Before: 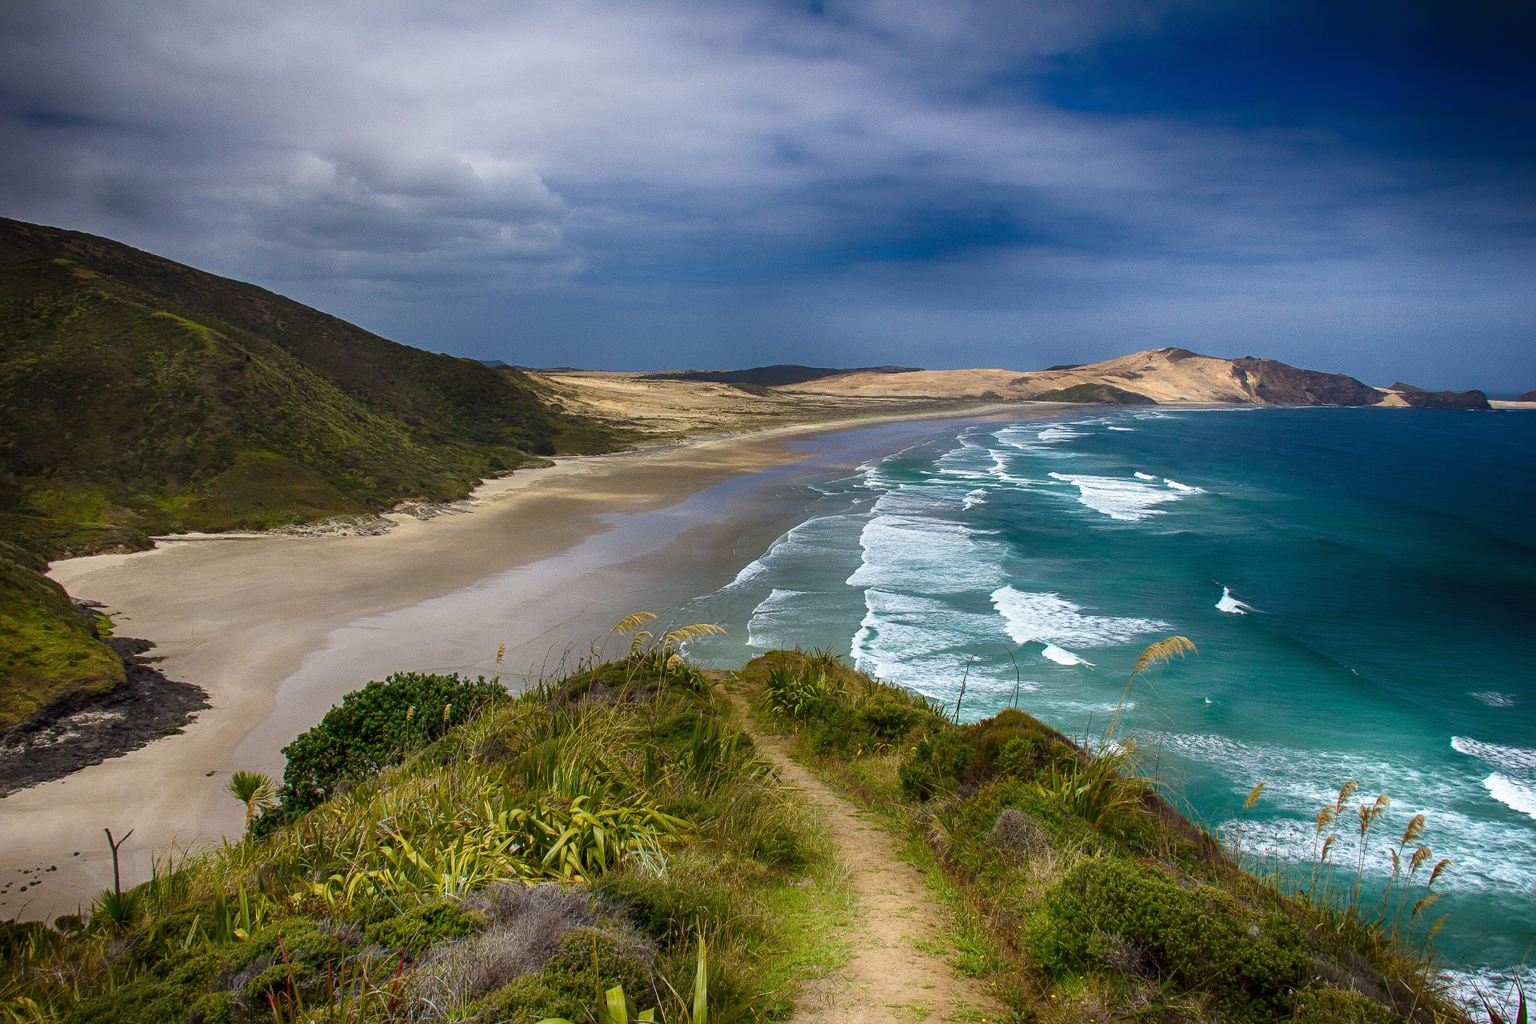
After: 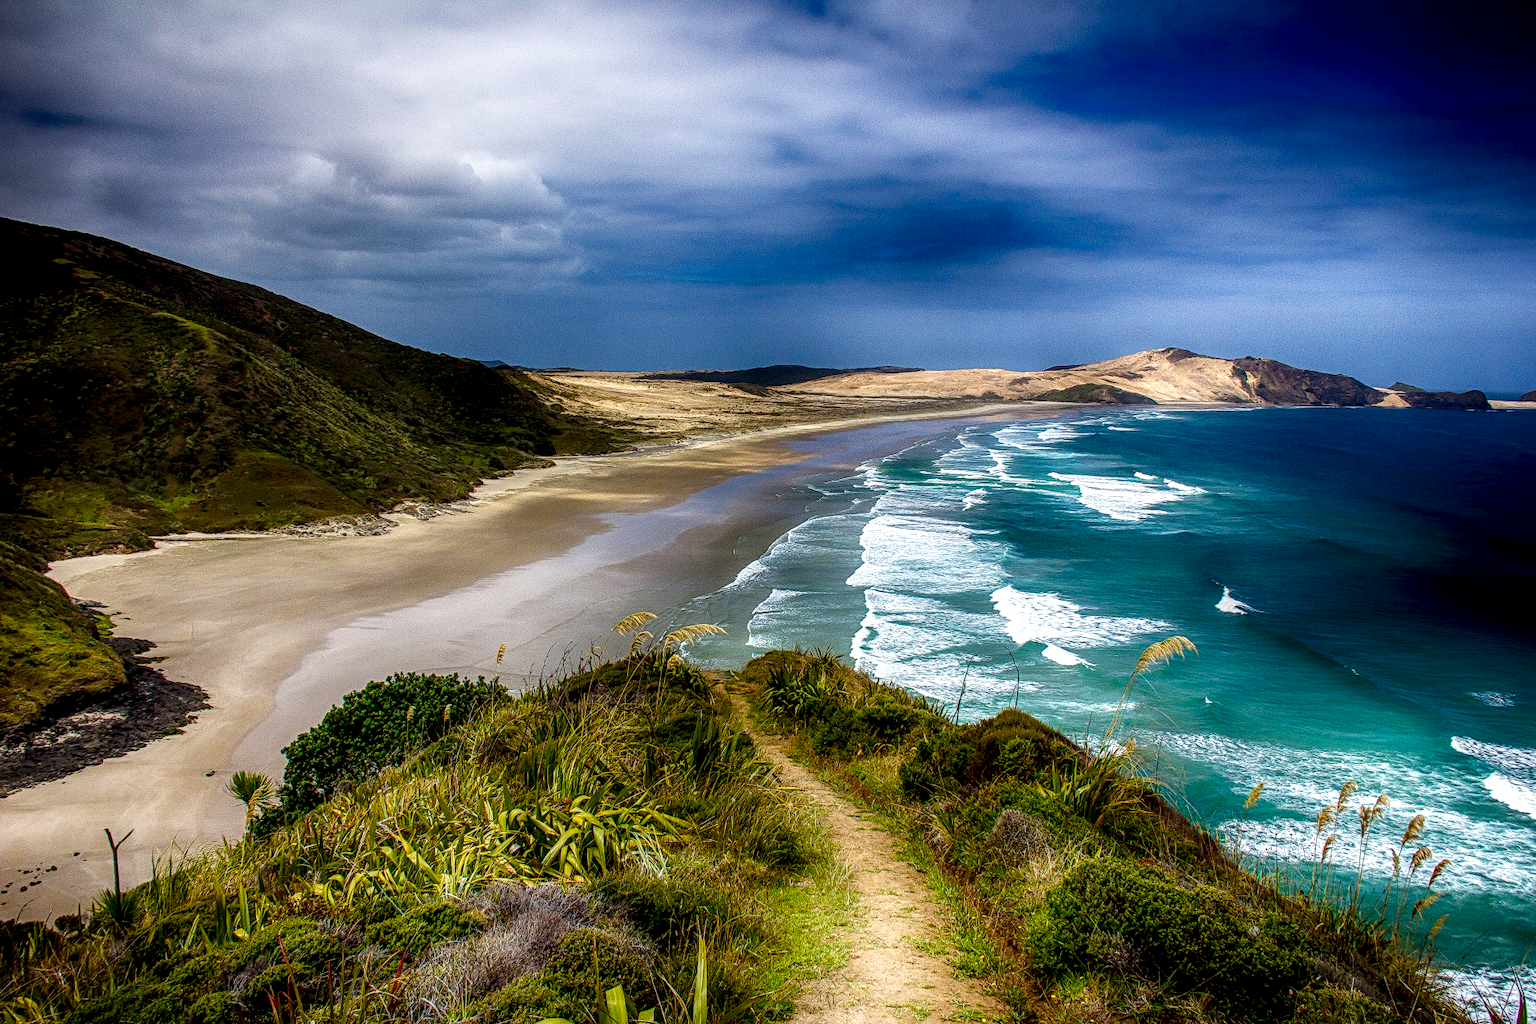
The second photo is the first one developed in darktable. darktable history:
contrast equalizer: y [[0.5, 0.486, 0.447, 0.446, 0.489, 0.5], [0.5 ×6], [0.5 ×6], [0 ×6], [0 ×6]]
local contrast: highlights 2%, shadows 1%, detail 182%
filmic rgb: middle gray luminance 21.85%, black relative exposure -14.06 EV, white relative exposure 2.96 EV, target black luminance 0%, hardness 8.8, latitude 60.04%, contrast 1.213, highlights saturation mix 6.33%, shadows ↔ highlights balance 42.21%, preserve chrominance no, color science v4 (2020), type of noise poissonian
